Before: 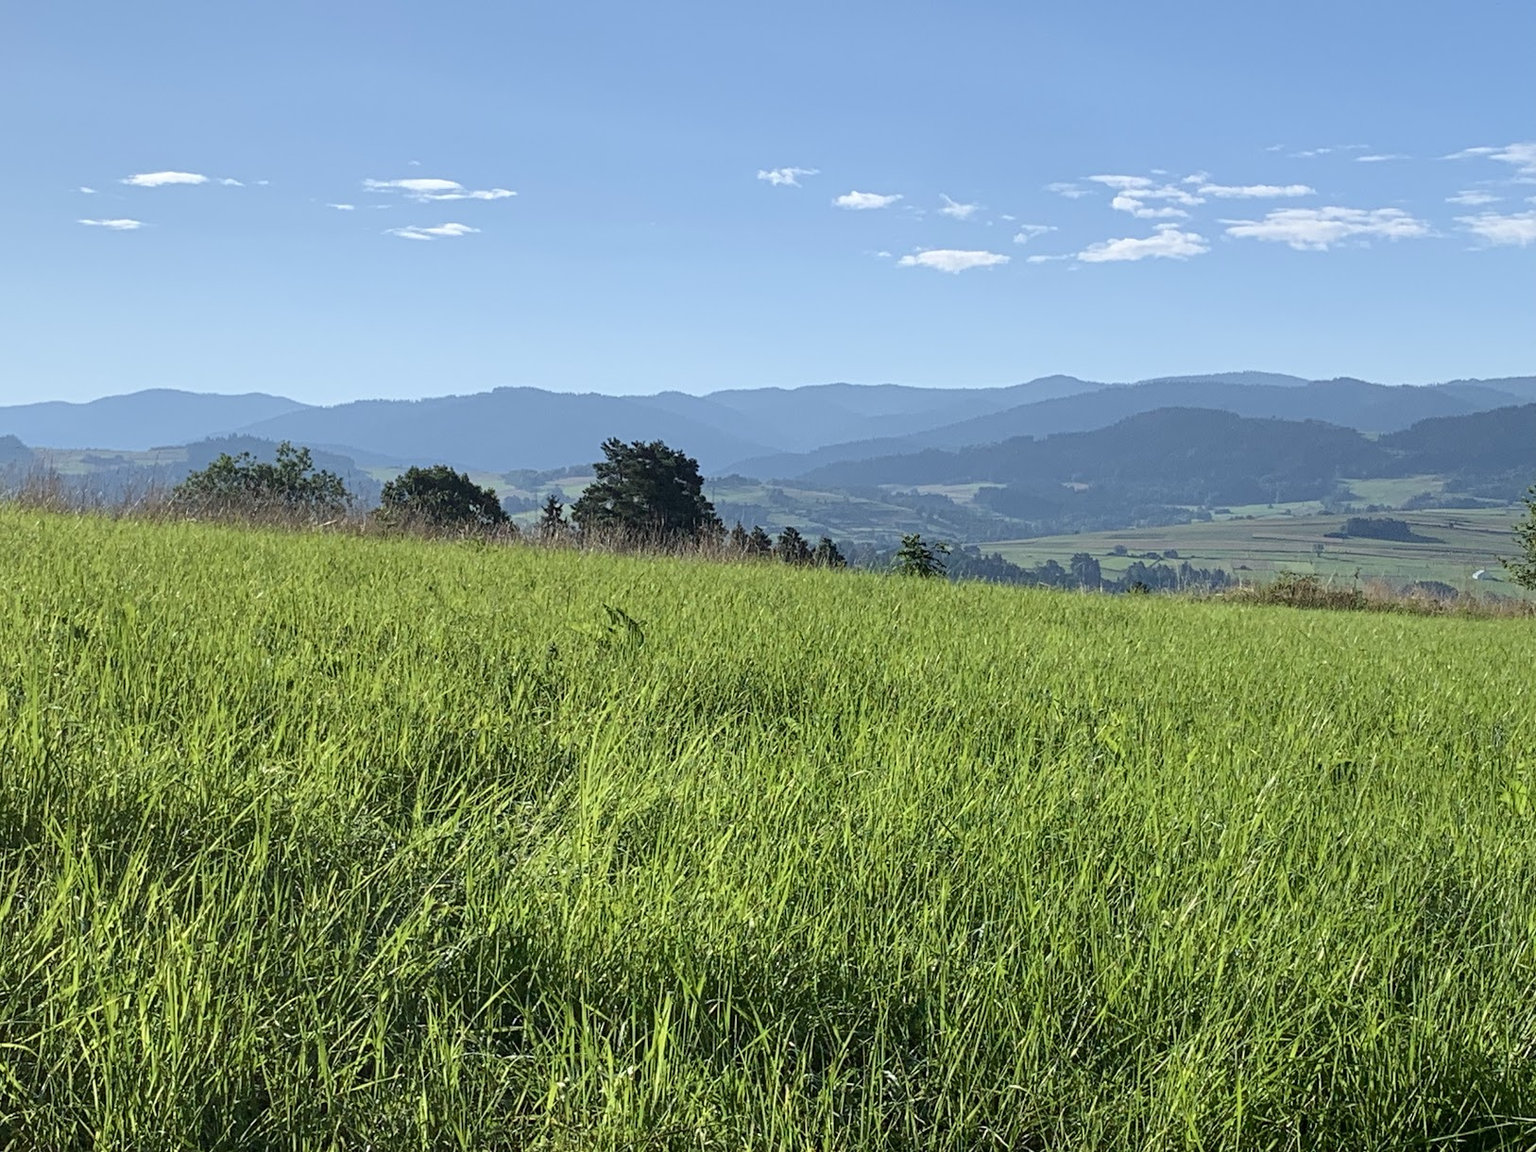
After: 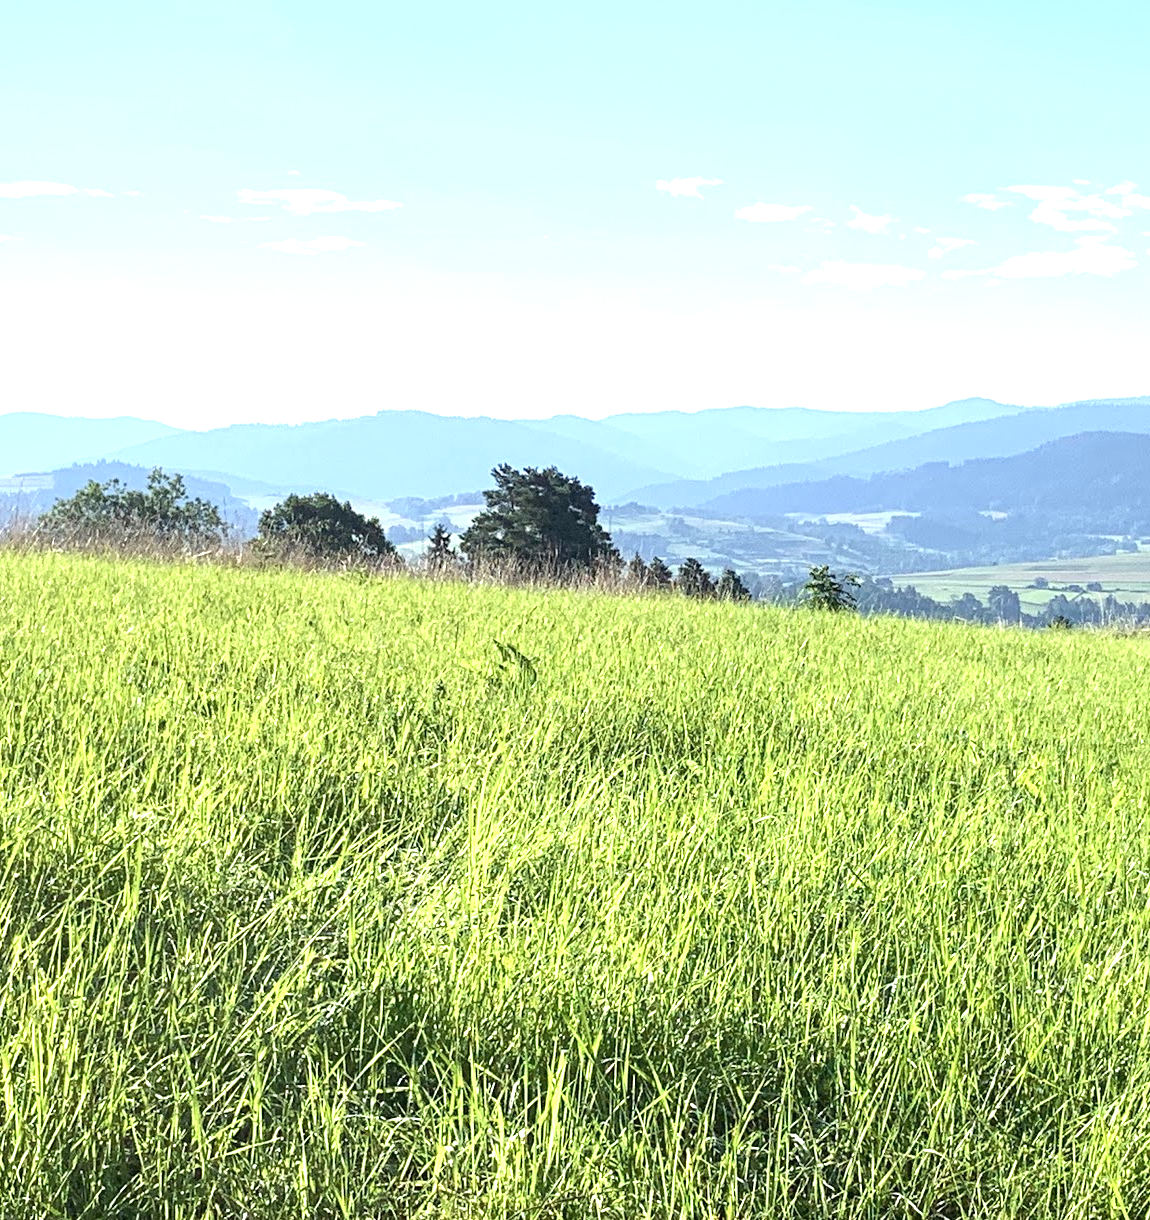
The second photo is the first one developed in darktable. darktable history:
crop and rotate: left 8.925%, right 20.332%
exposure: black level correction 0, exposure 1.383 EV, compensate highlight preservation false
